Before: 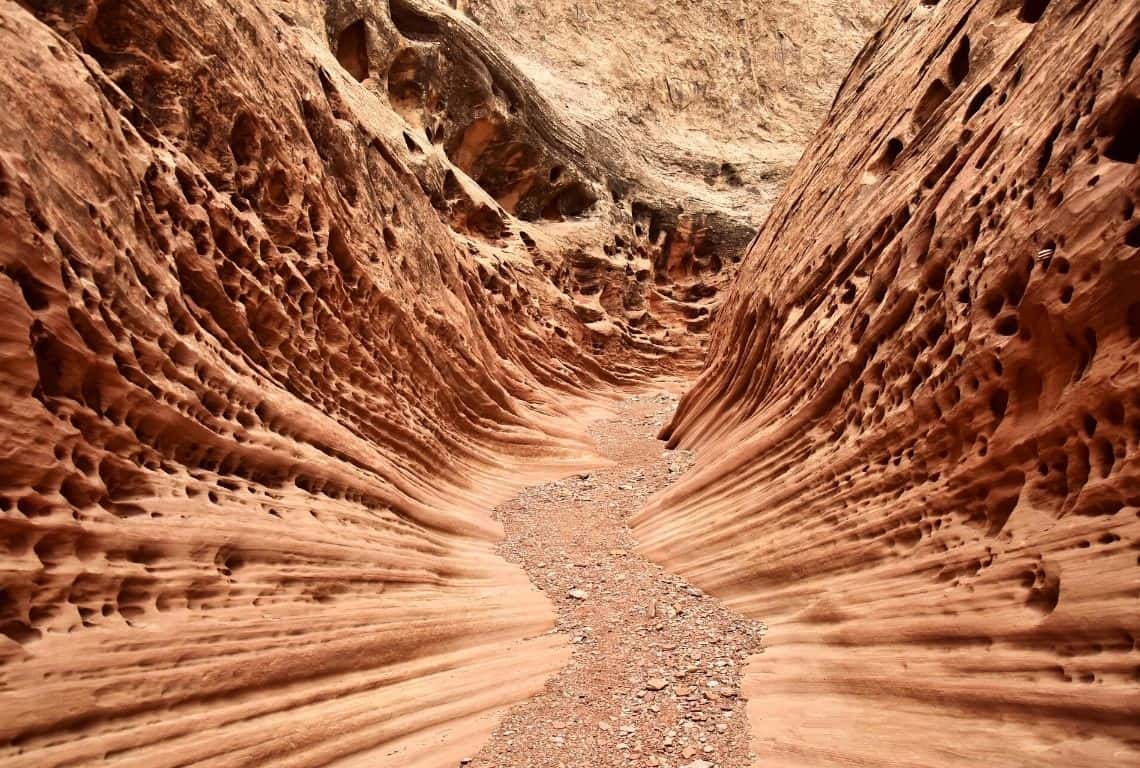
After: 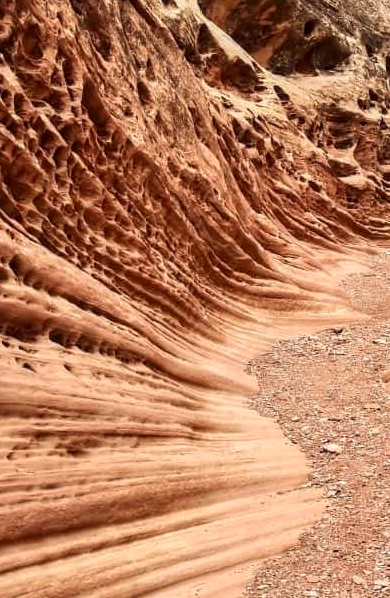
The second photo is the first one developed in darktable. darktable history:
local contrast: on, module defaults
crop and rotate: left 21.63%, top 19.104%, right 44.099%, bottom 2.977%
